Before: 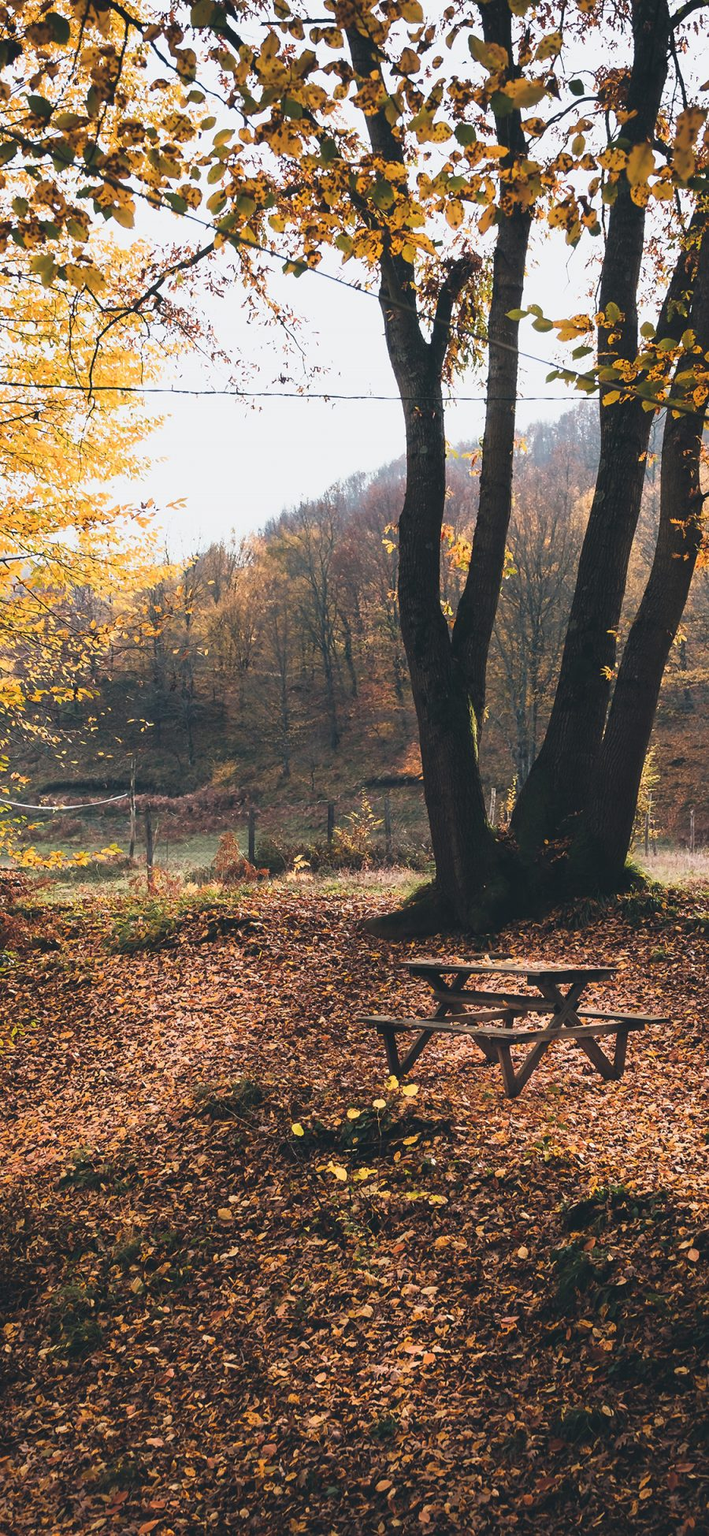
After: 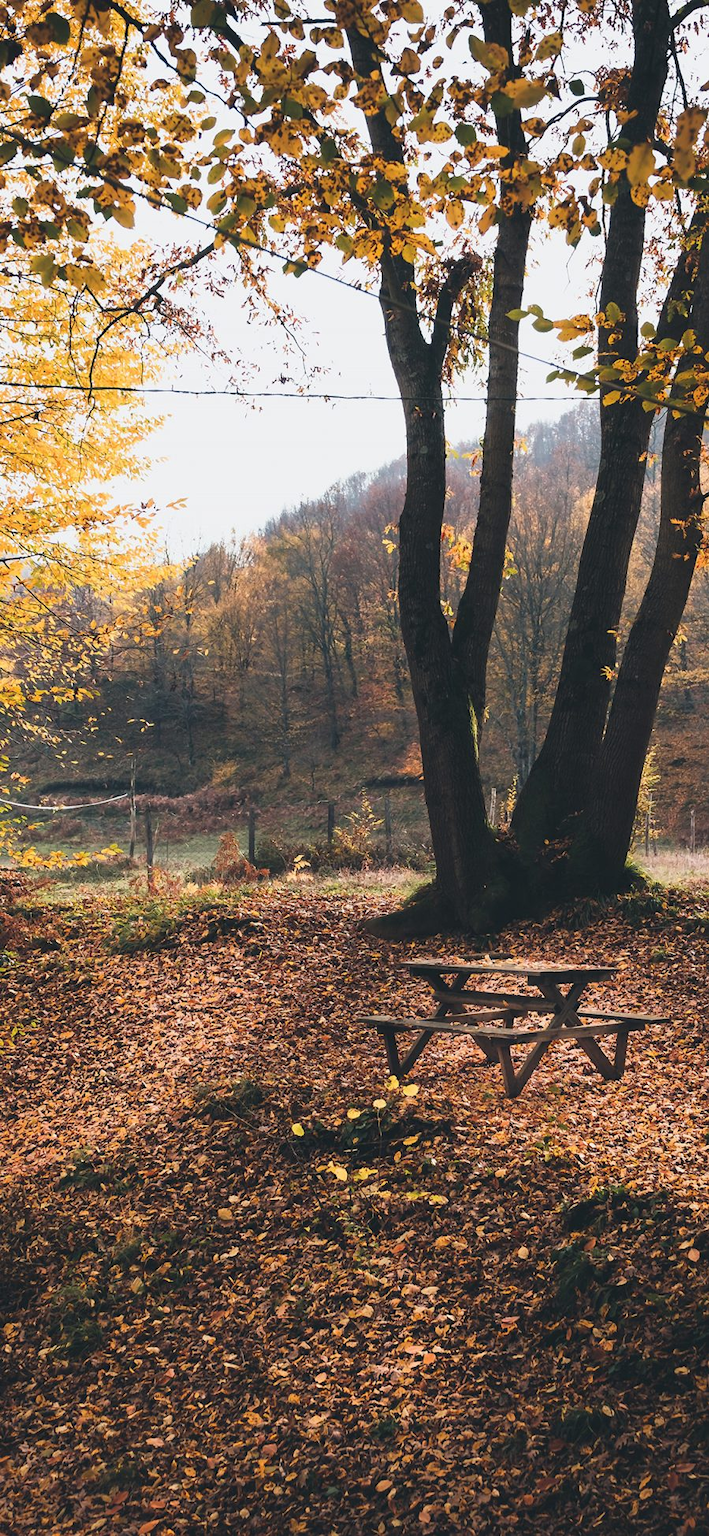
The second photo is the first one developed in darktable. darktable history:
local contrast: mode bilateral grid, contrast 15, coarseness 36, detail 103%, midtone range 0.2
